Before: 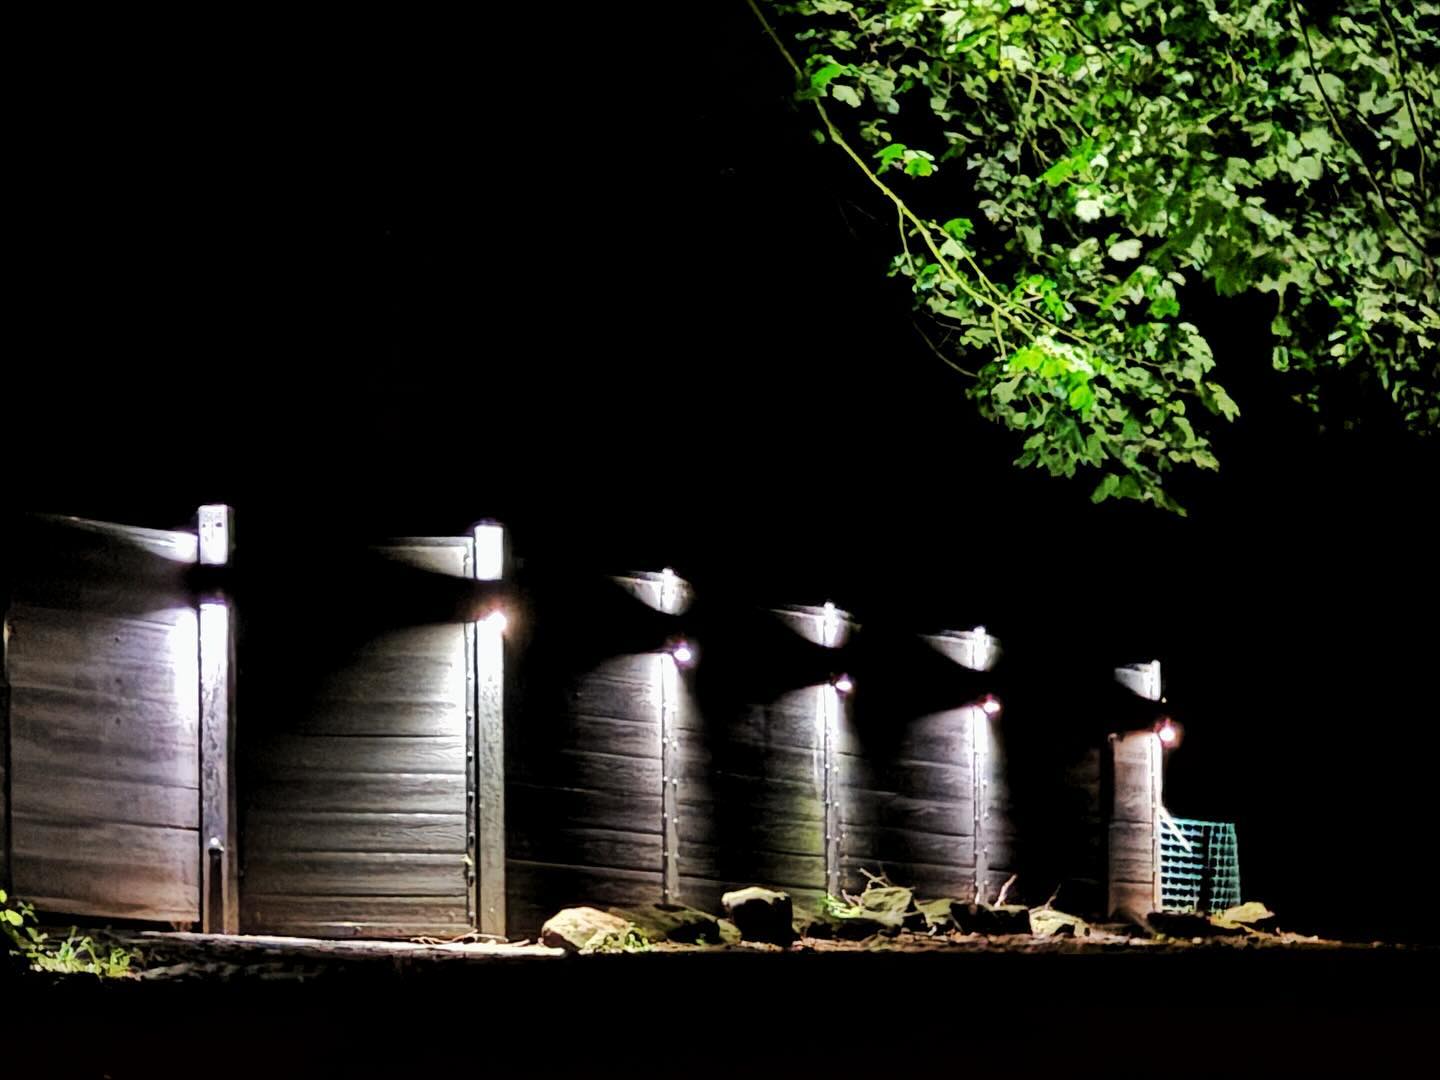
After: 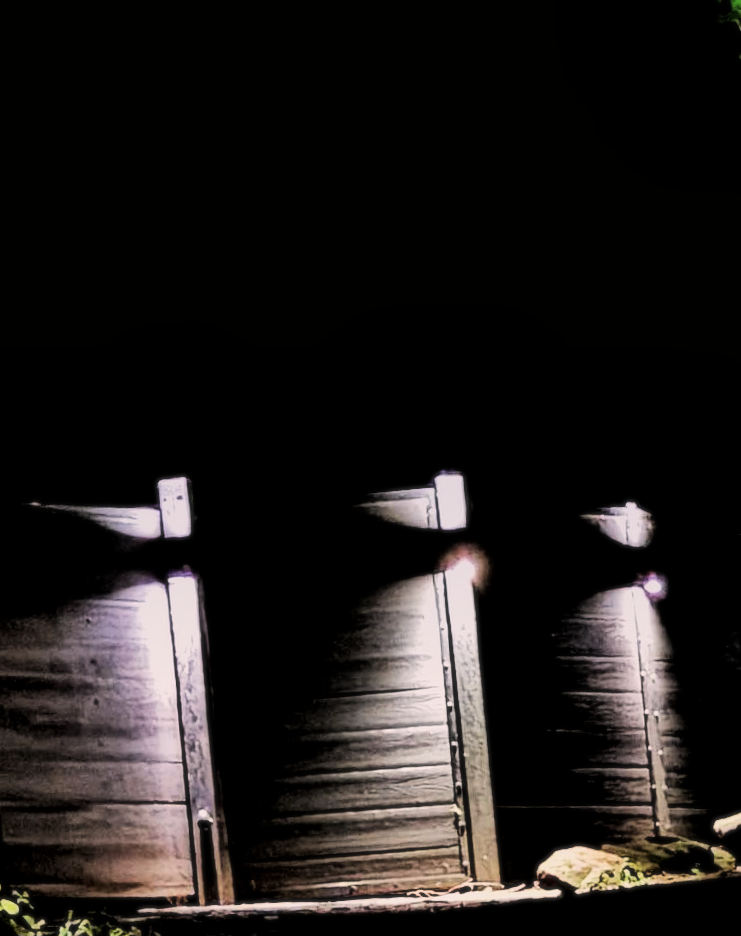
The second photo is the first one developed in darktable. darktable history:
color correction: highlights a* 5.81, highlights b* 4.84
graduated density: hue 238.83°, saturation 50%
crop: left 0.587%, right 45.588%, bottom 0.086%
soften: size 10%, saturation 50%, brightness 0.2 EV, mix 10%
local contrast: mode bilateral grid, contrast 20, coarseness 50, detail 130%, midtone range 0.2
filmic rgb: black relative exposure -5 EV, hardness 2.88, contrast 1.4, highlights saturation mix -30%
rotate and perspective: rotation -5°, crop left 0.05, crop right 0.952, crop top 0.11, crop bottom 0.89
sharpen: radius 1
